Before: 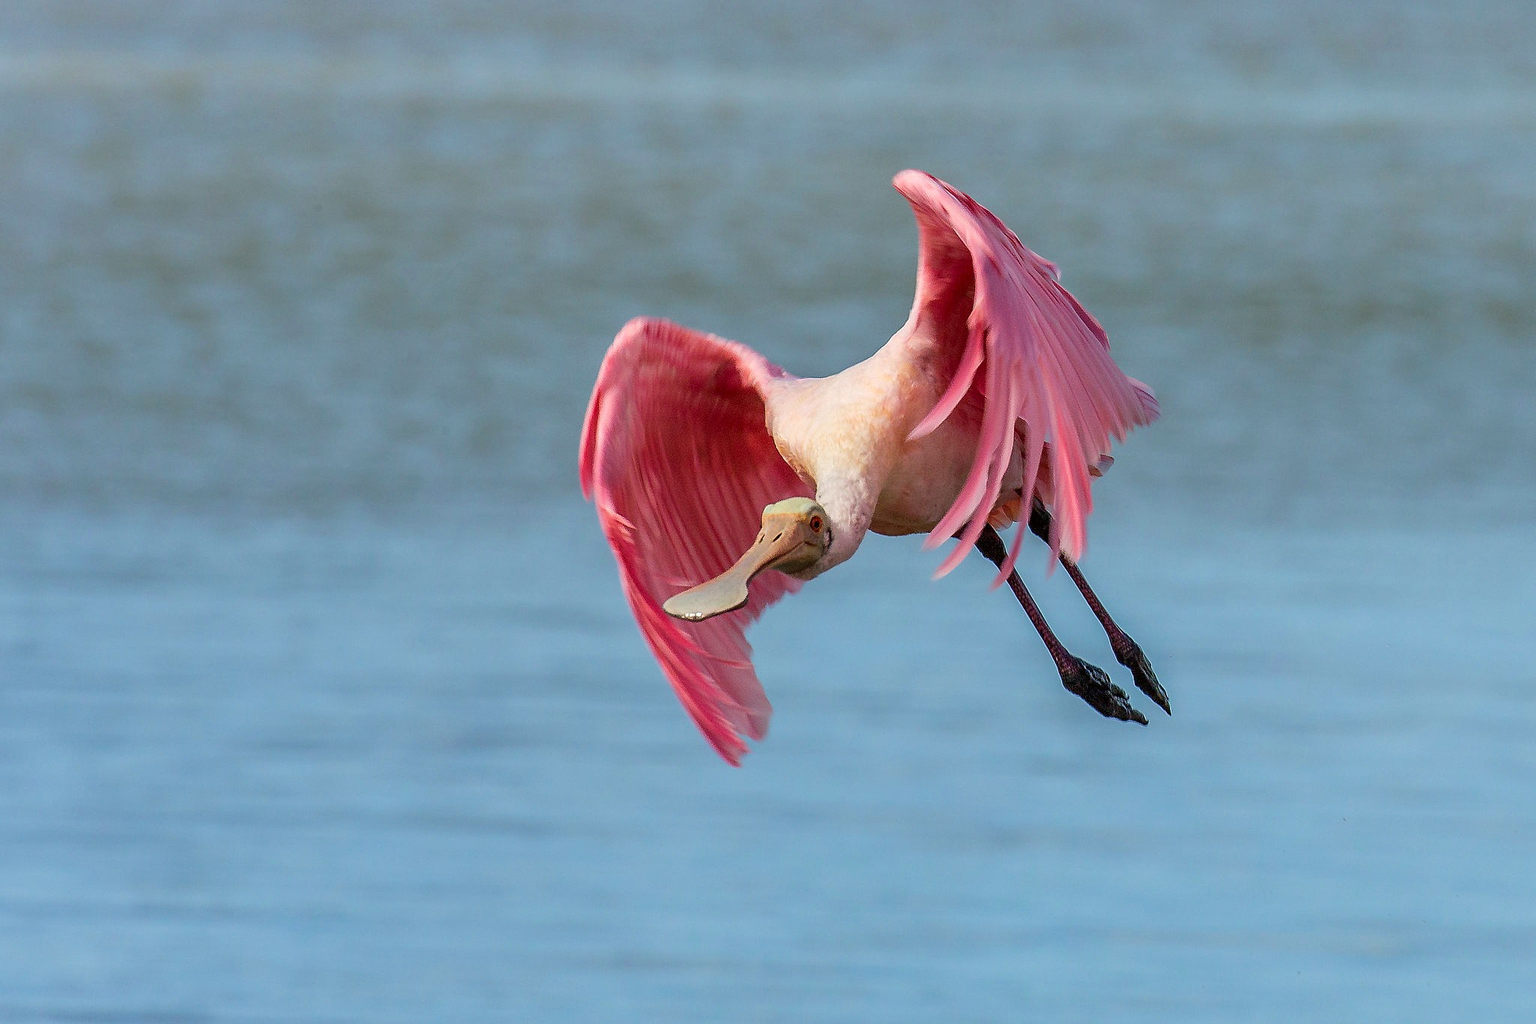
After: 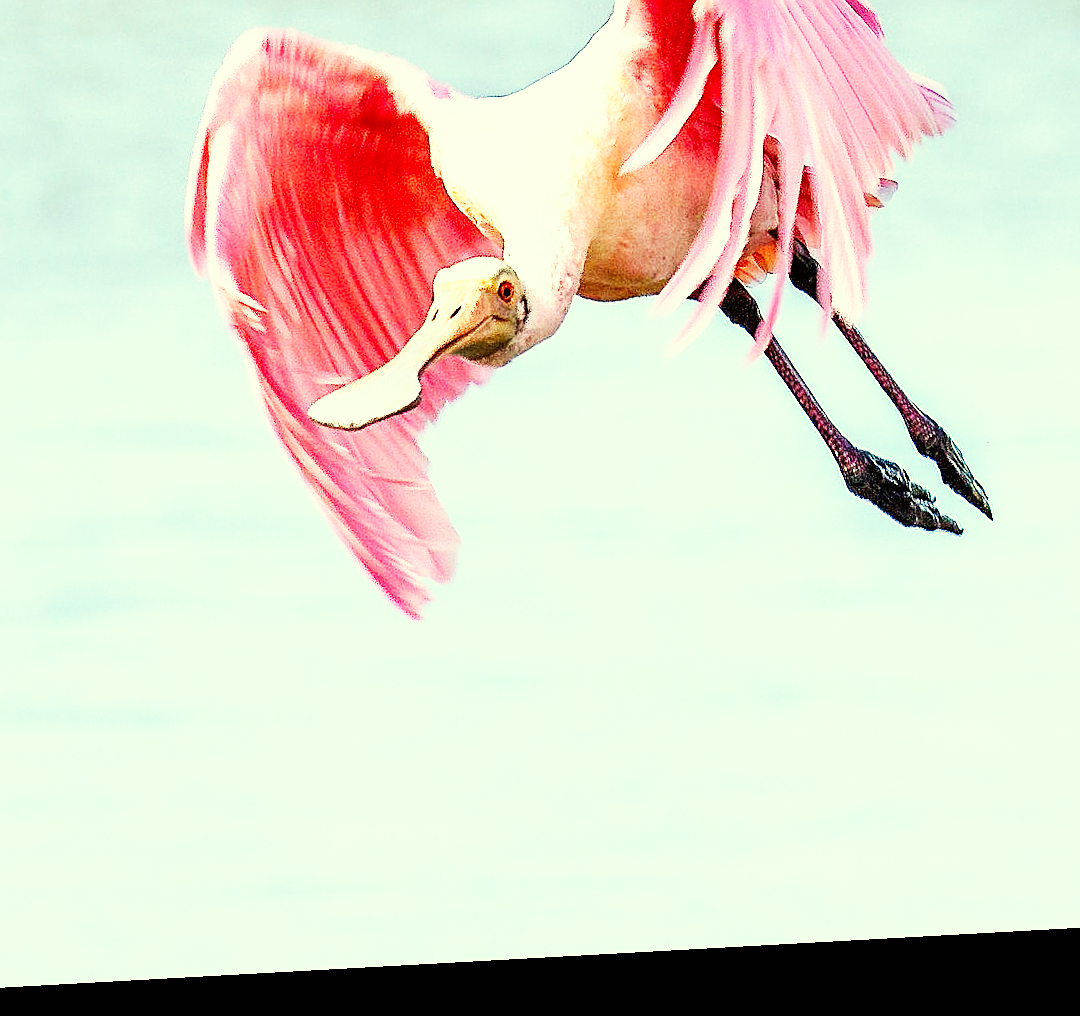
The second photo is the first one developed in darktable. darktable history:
sharpen: on, module defaults
crop and rotate: left 29.237%, top 31.152%, right 19.807%
exposure: exposure 0.943 EV, compensate highlight preservation false
rotate and perspective: rotation -3.18°, automatic cropping off
base curve: curves: ch0 [(0, 0) (0.007, 0.004) (0.027, 0.03) (0.046, 0.07) (0.207, 0.54) (0.442, 0.872) (0.673, 0.972) (1, 1)], preserve colors none
color correction: highlights a* -5.94, highlights b* 11.19
